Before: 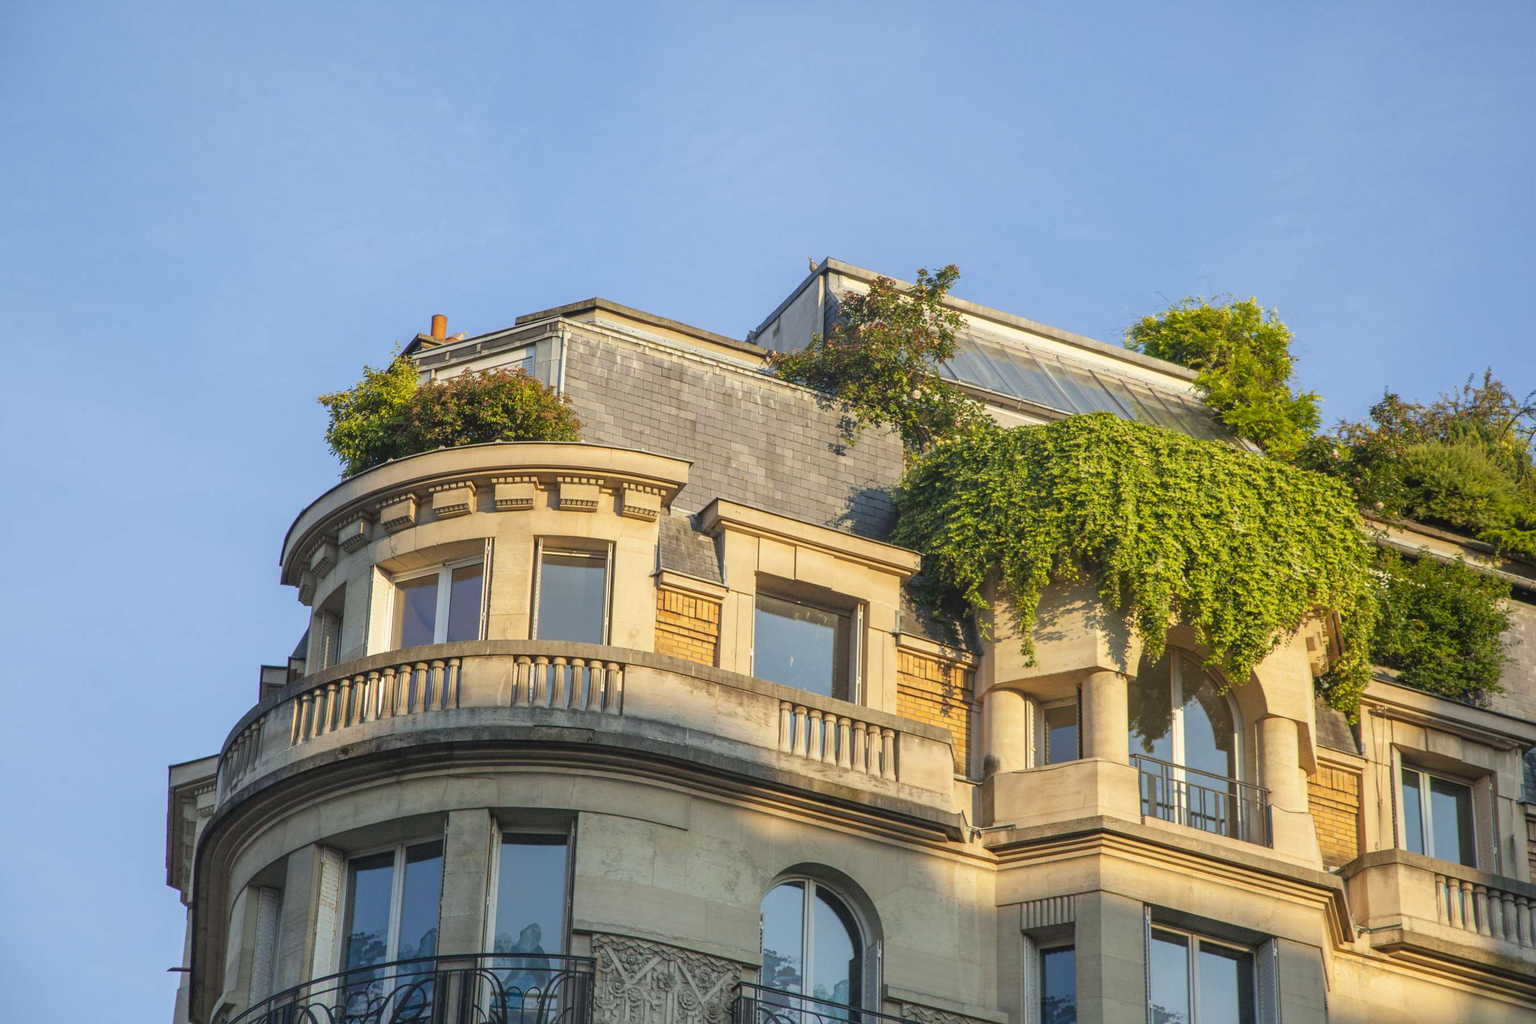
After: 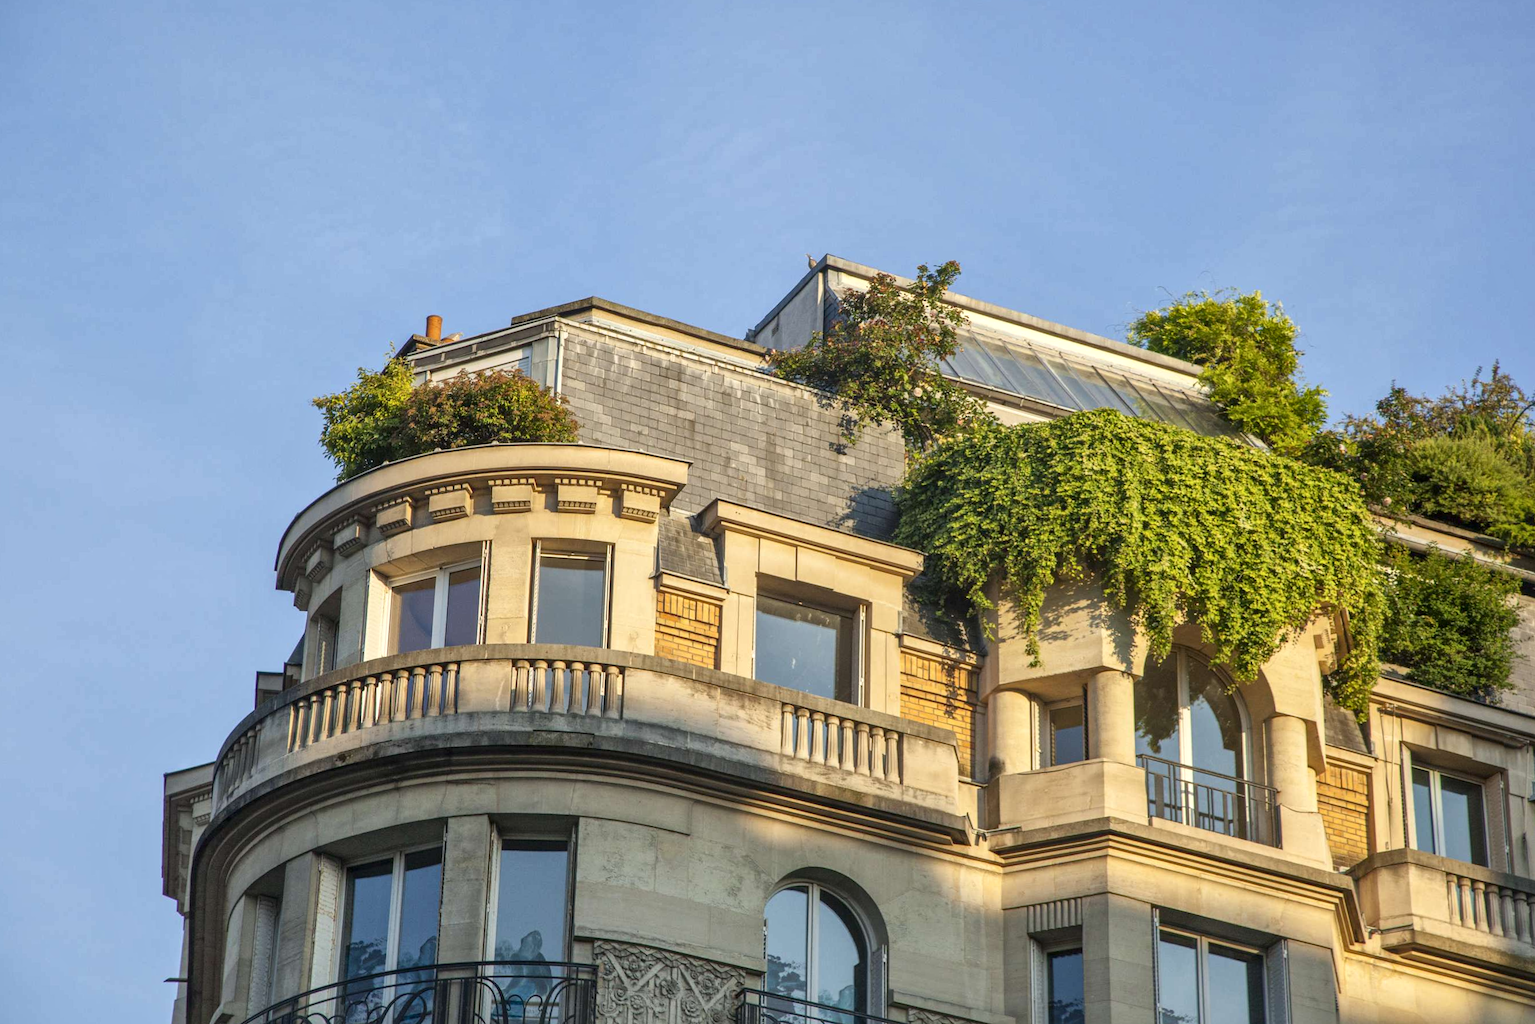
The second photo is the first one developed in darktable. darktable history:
local contrast: mode bilateral grid, contrast 20, coarseness 50, detail 150%, midtone range 0.2
rotate and perspective: rotation -0.45°, automatic cropping original format, crop left 0.008, crop right 0.992, crop top 0.012, crop bottom 0.988
